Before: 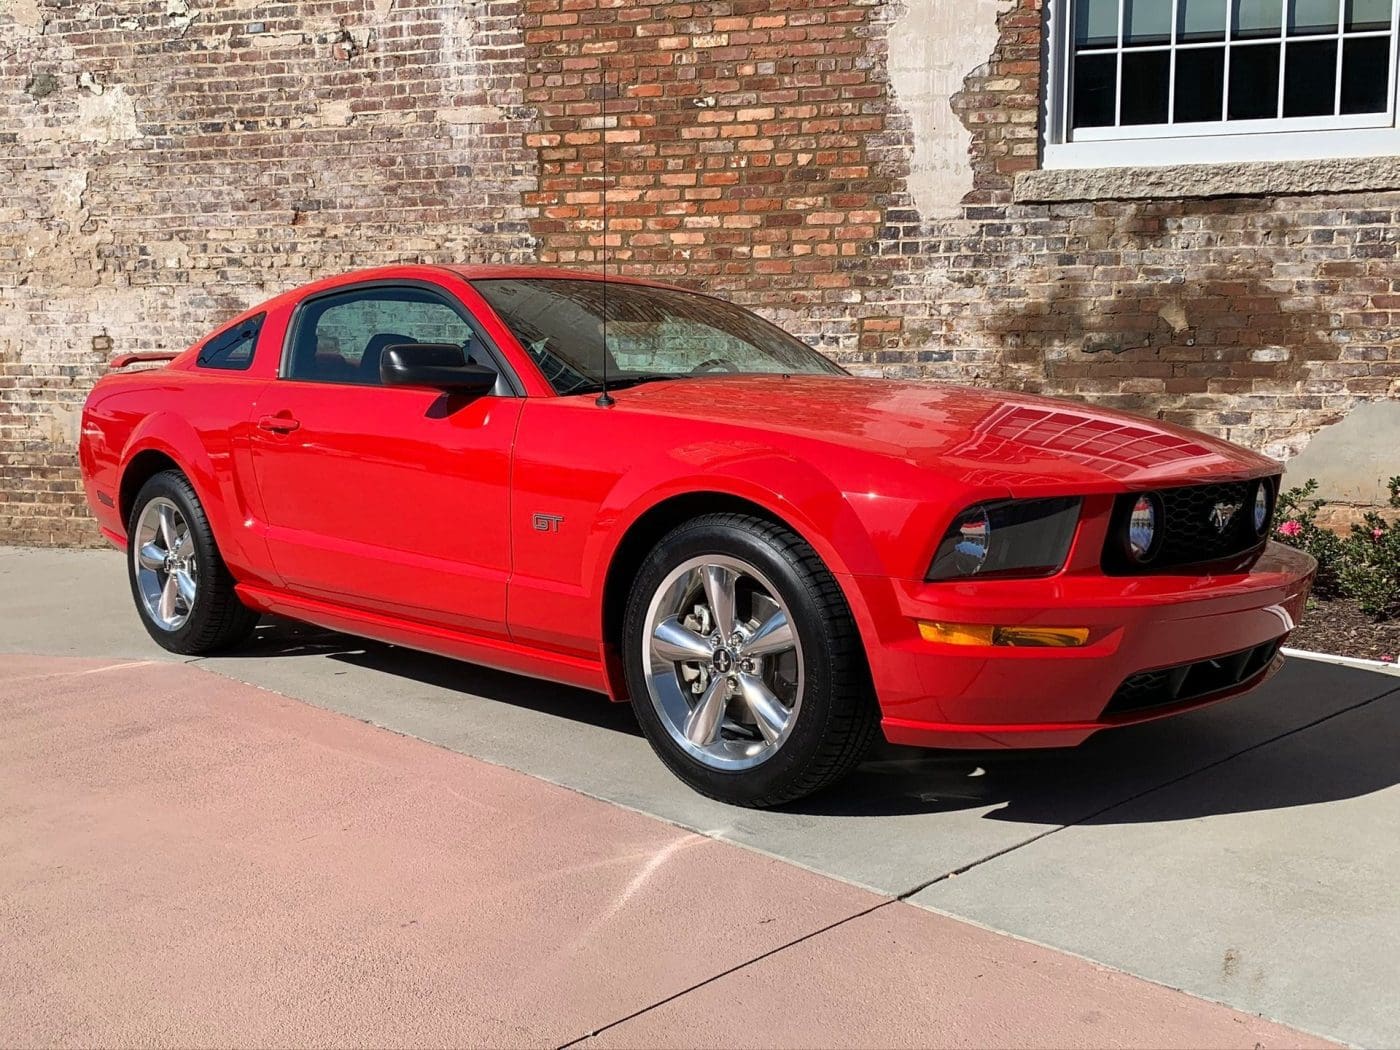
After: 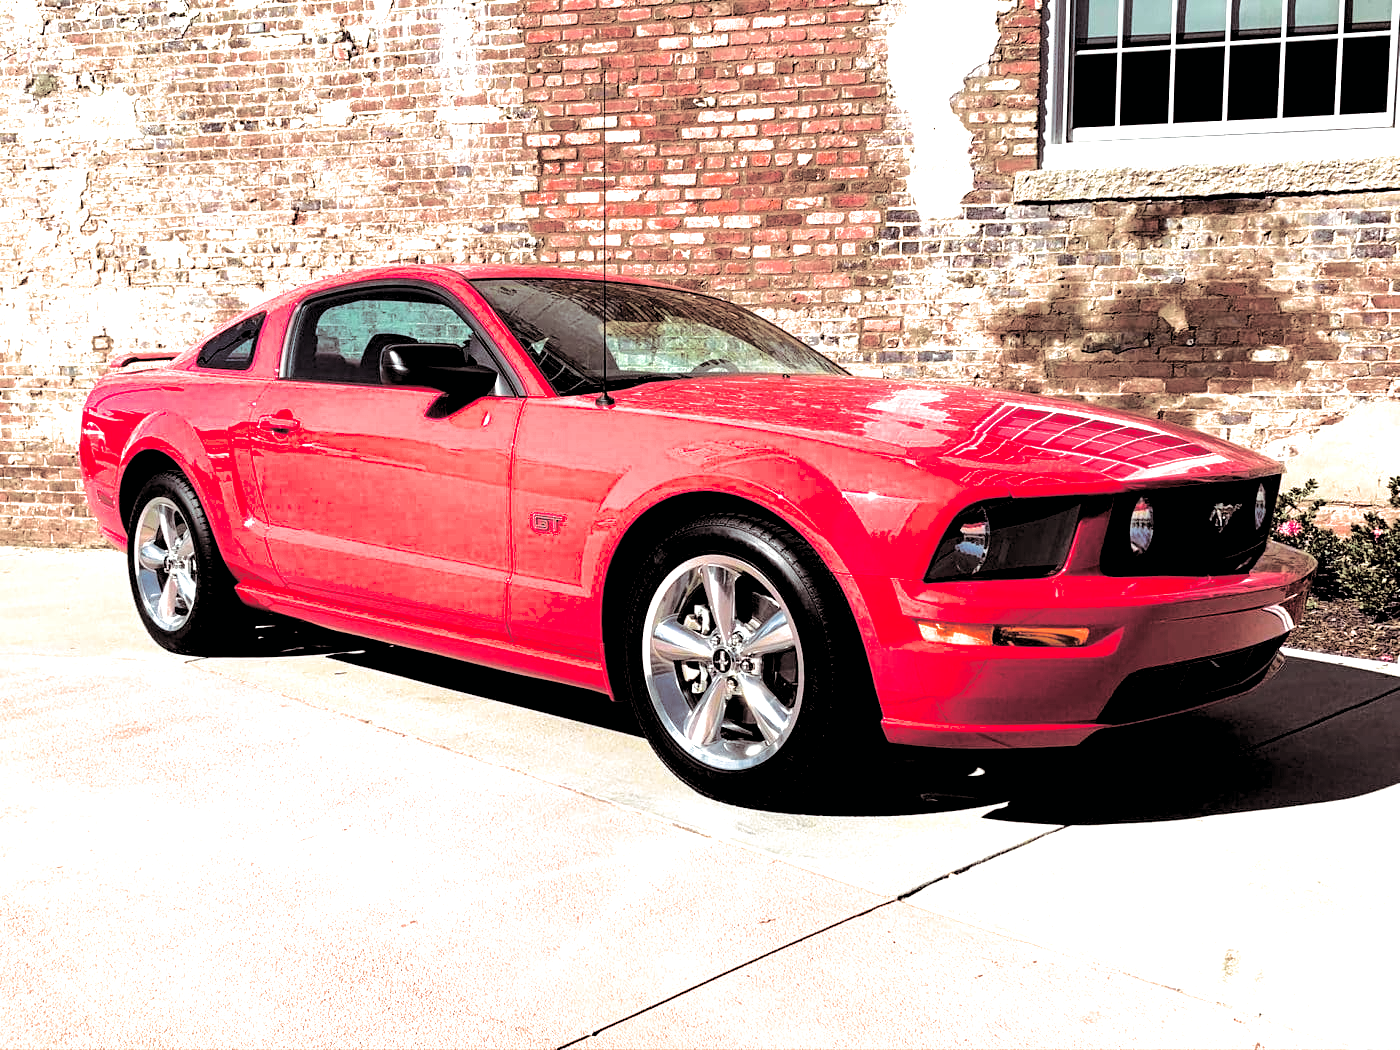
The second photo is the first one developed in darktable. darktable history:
color balance rgb: shadows lift › chroma 1%, shadows lift › hue 28.8°, power › hue 60°, highlights gain › chroma 1%, highlights gain › hue 60°, global offset › luminance 0.25%, perceptual saturation grading › highlights -20%, perceptual saturation grading › shadows 20%, perceptual brilliance grading › highlights 5%, perceptual brilliance grading › shadows -10%, global vibrance 19.67%
split-toning: shadows › saturation 0.24, highlights › hue 54°, highlights › saturation 0.24
exposure: black level correction 0, exposure 1.015 EV, compensate exposure bias true, compensate highlight preservation false
rgb levels: levels [[0.034, 0.472, 0.904], [0, 0.5, 1], [0, 0.5, 1]]
tone curve: curves: ch0 [(0, 0.003) (0.211, 0.174) (0.482, 0.519) (0.843, 0.821) (0.992, 0.971)]; ch1 [(0, 0) (0.276, 0.206) (0.393, 0.364) (0.482, 0.477) (0.506, 0.5) (0.523, 0.523) (0.572, 0.592) (0.695, 0.767) (1, 1)]; ch2 [(0, 0) (0.438, 0.456) (0.498, 0.497) (0.536, 0.527) (0.562, 0.584) (0.619, 0.602) (0.698, 0.698) (1, 1)], color space Lab, independent channels, preserve colors none
